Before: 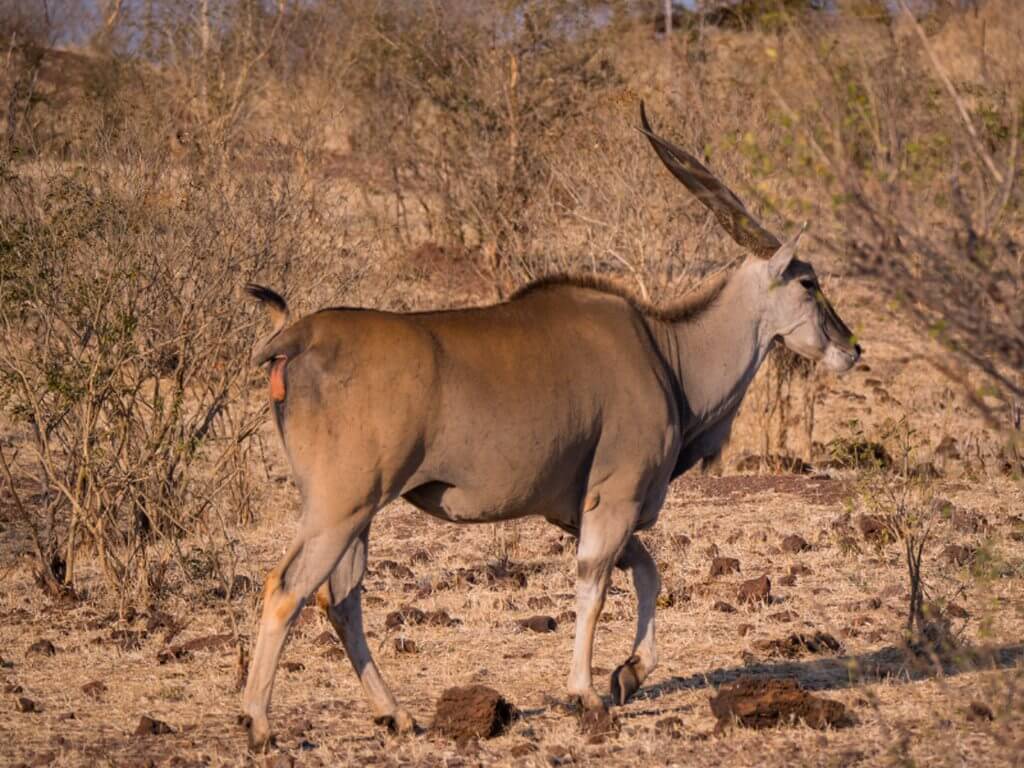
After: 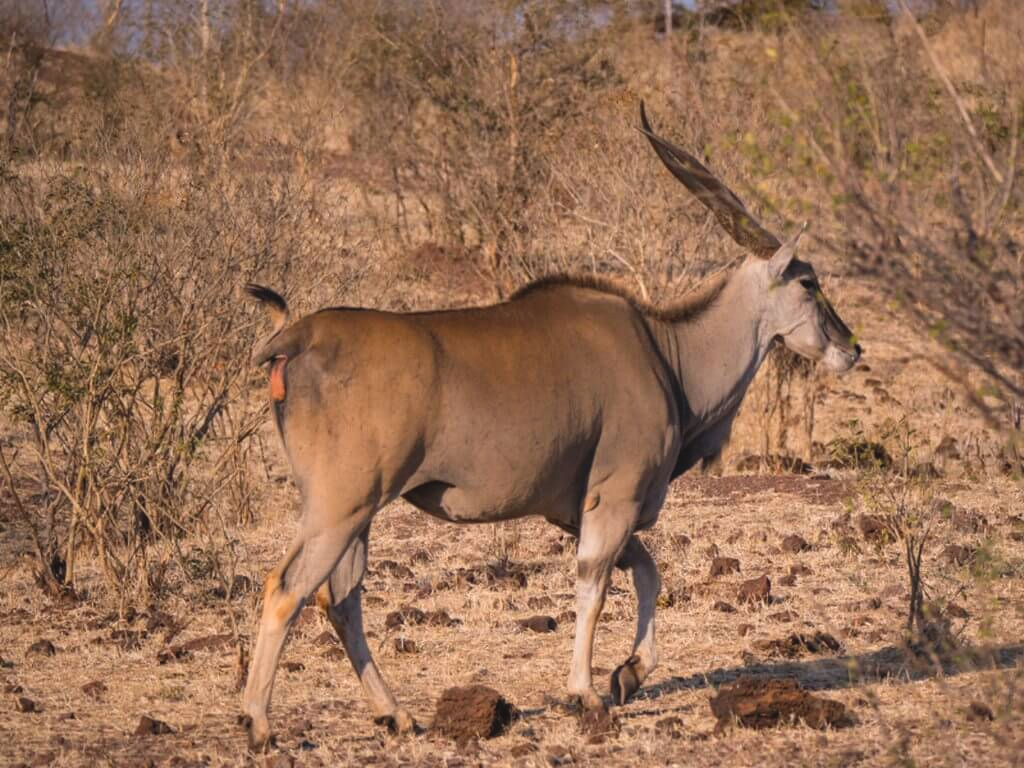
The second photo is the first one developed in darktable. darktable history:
exposure: black level correction -0.006, exposure 0.071 EV, compensate exposure bias true, compensate highlight preservation false
